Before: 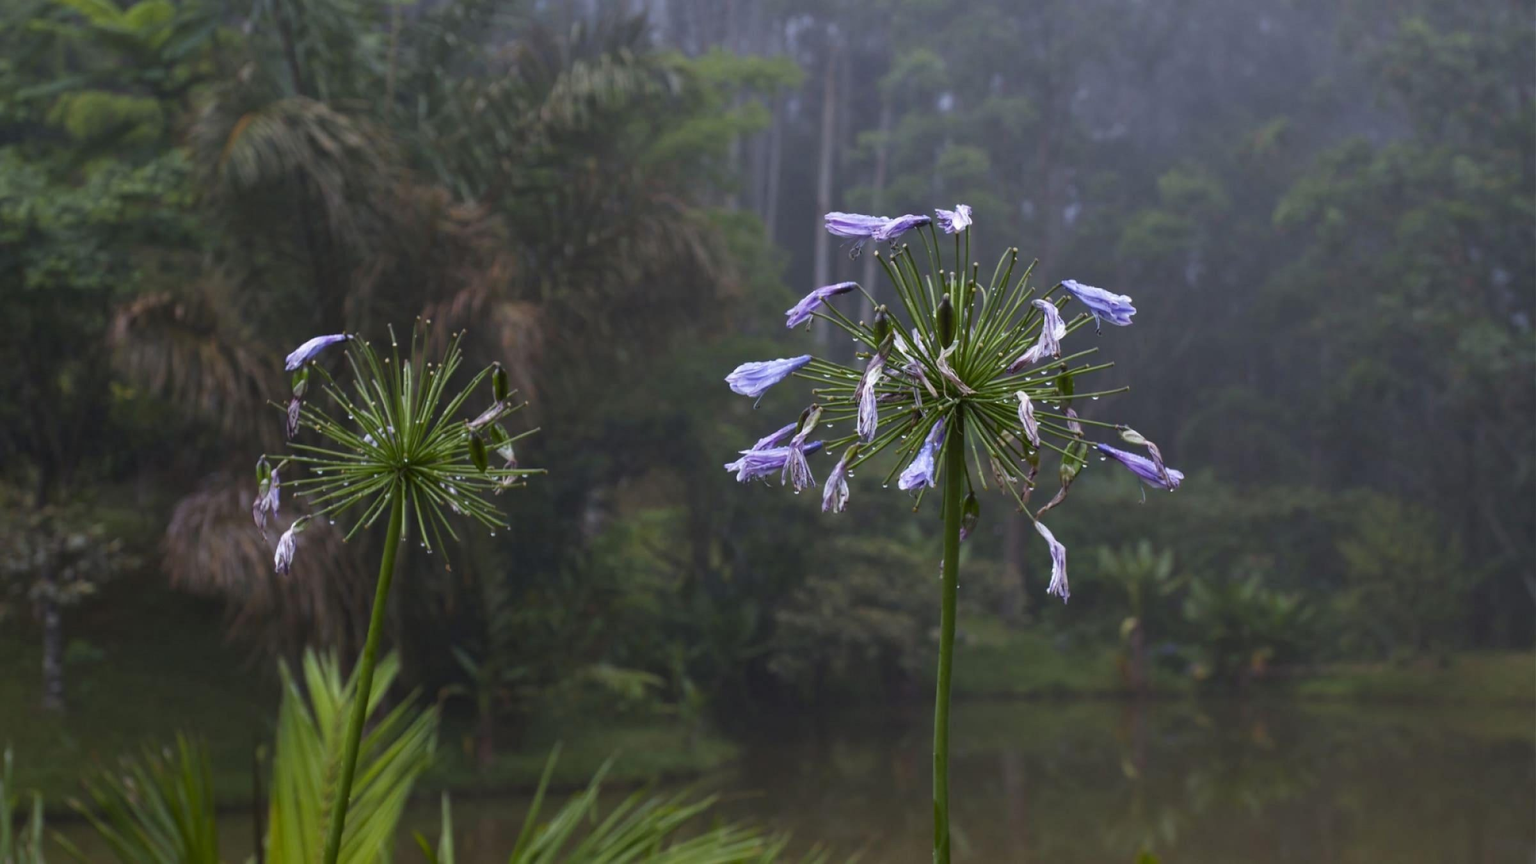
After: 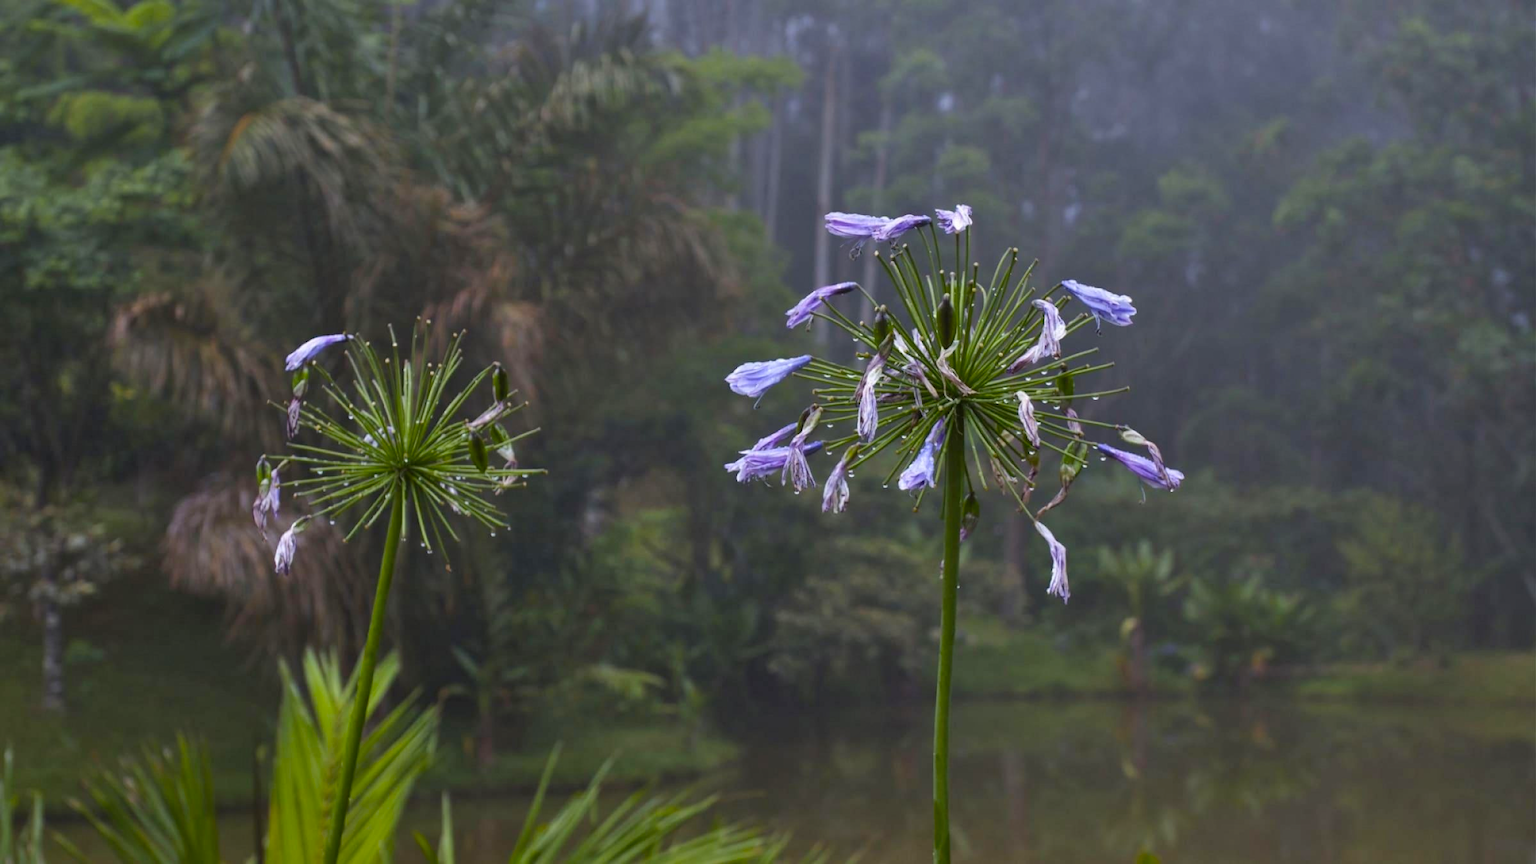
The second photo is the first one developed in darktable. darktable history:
shadows and highlights: shadows 40, highlights -54, highlights color adjustment 46%, low approximation 0.01, soften with gaussian
color balance: output saturation 120%
